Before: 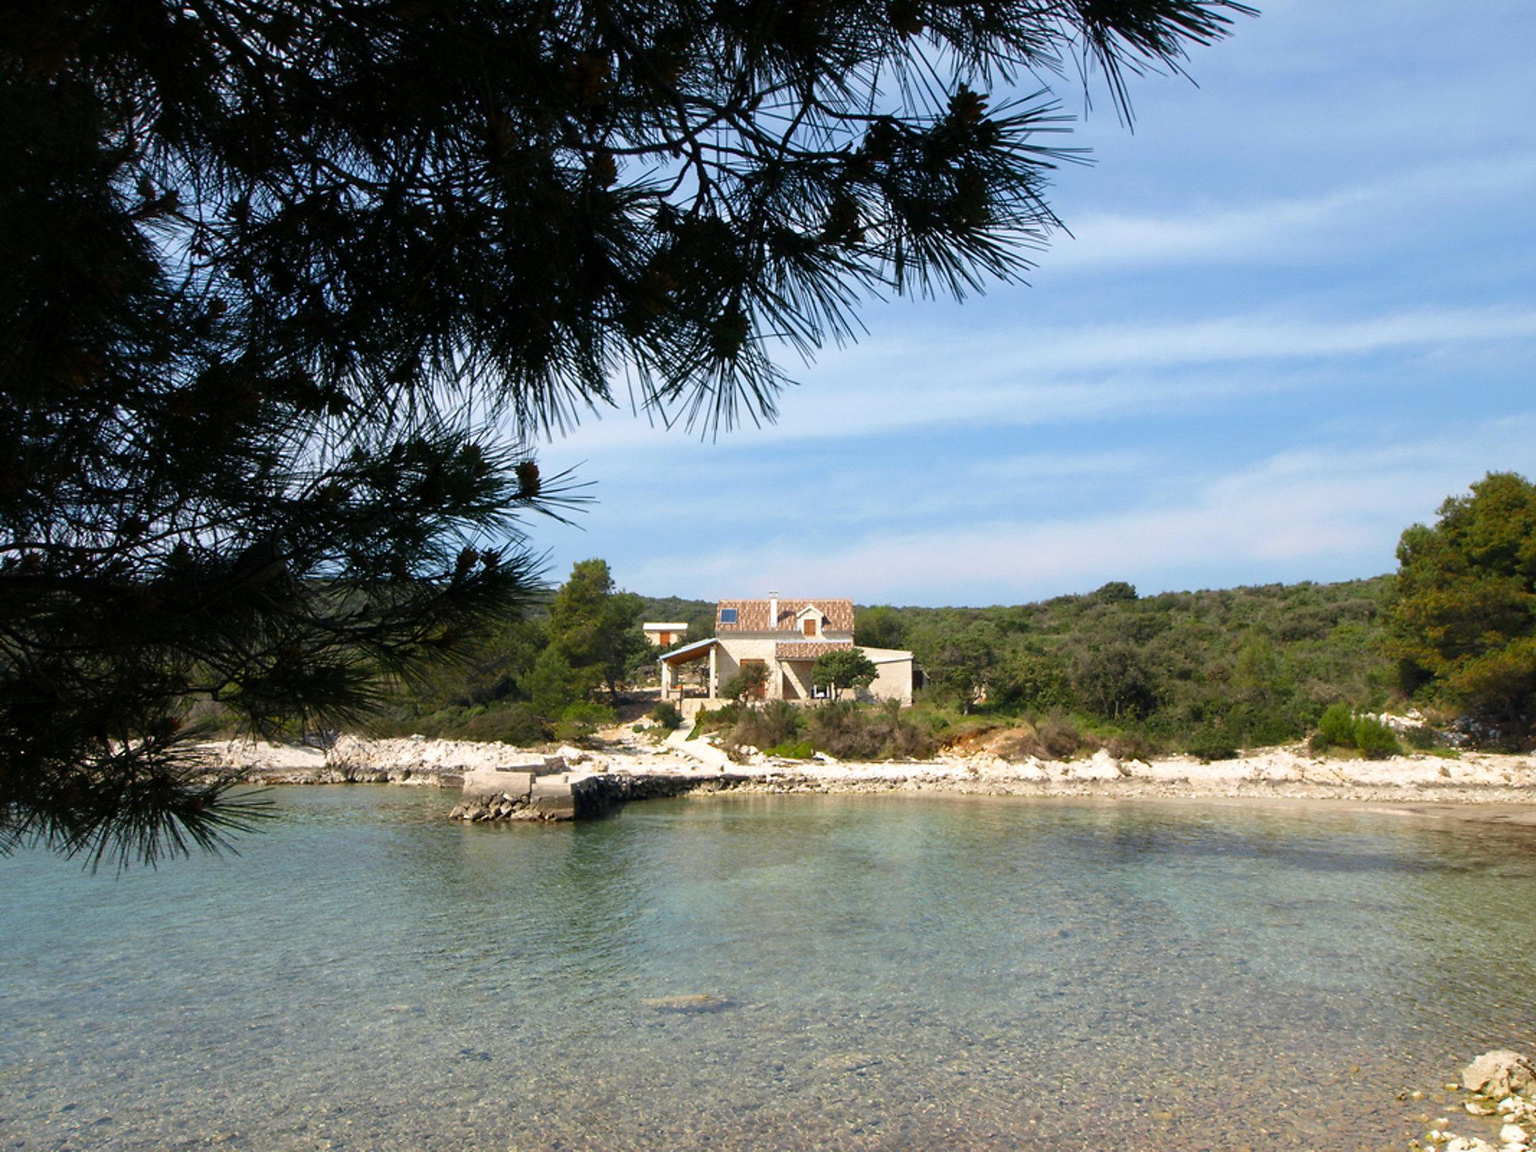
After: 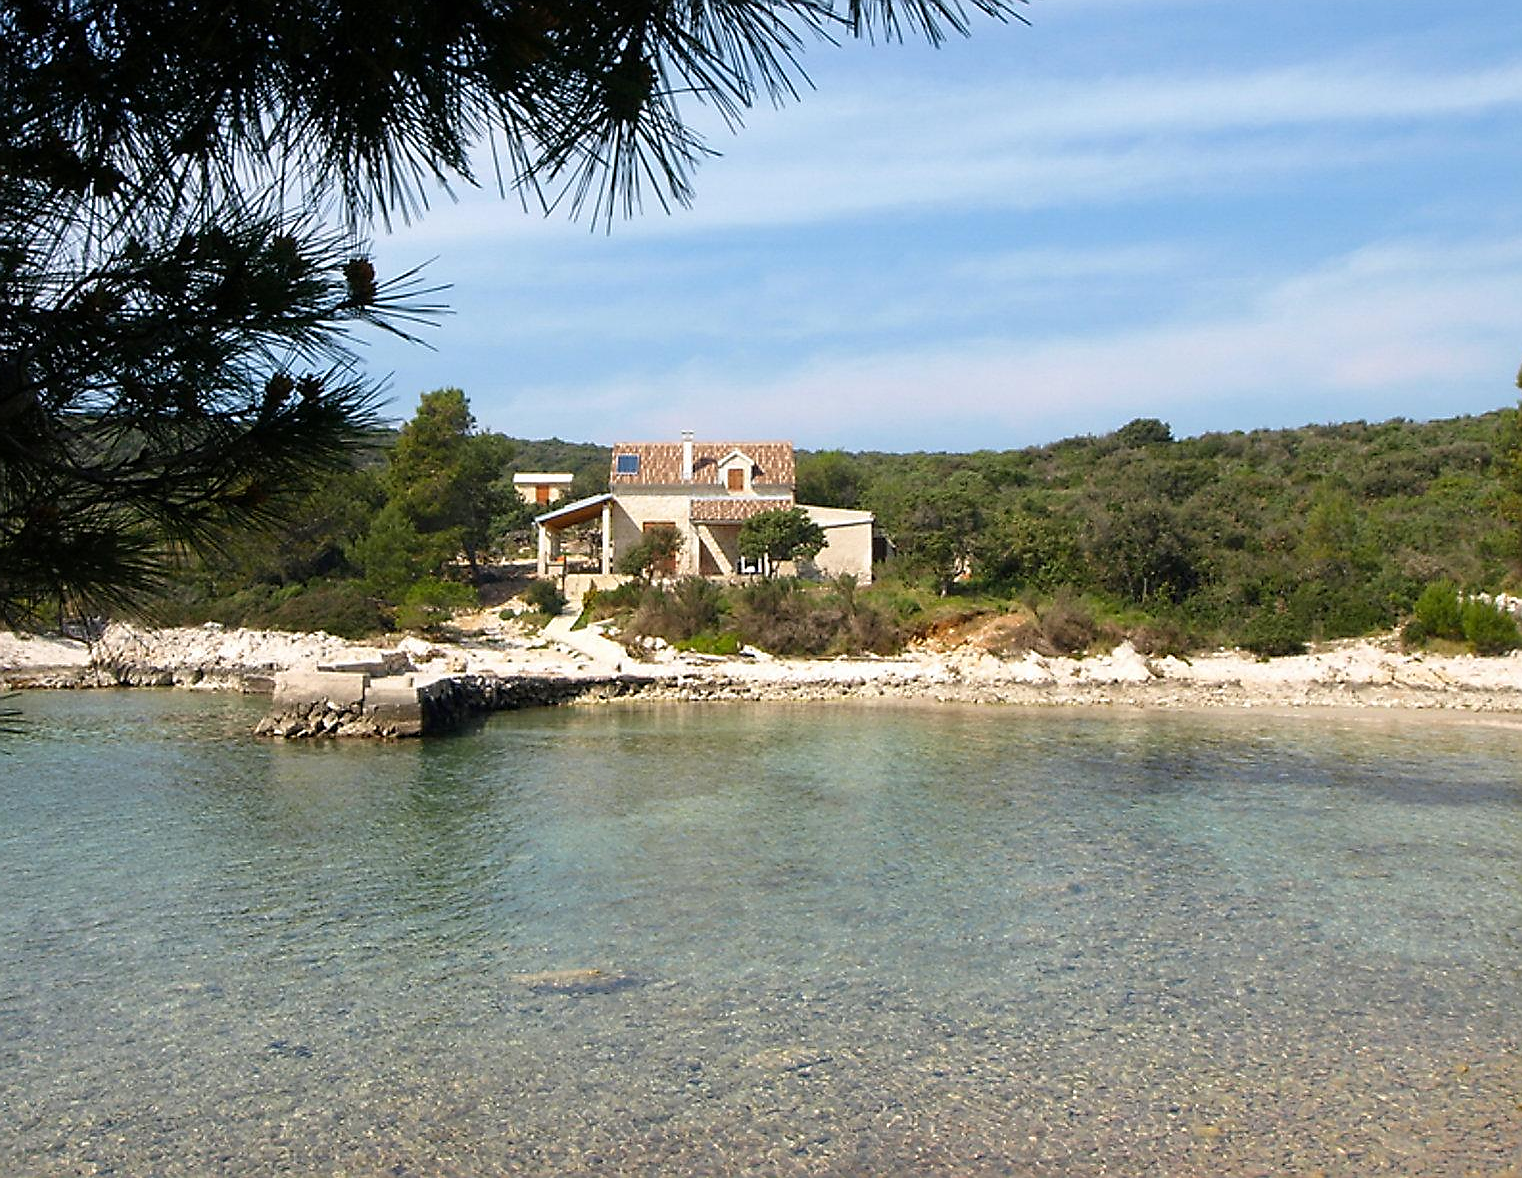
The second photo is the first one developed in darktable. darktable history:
sharpen: radius 1.376, amount 1.244, threshold 0.822
exposure: exposure -0.002 EV, compensate exposure bias true, compensate highlight preservation false
crop: left 16.827%, top 23.27%, right 8.831%
